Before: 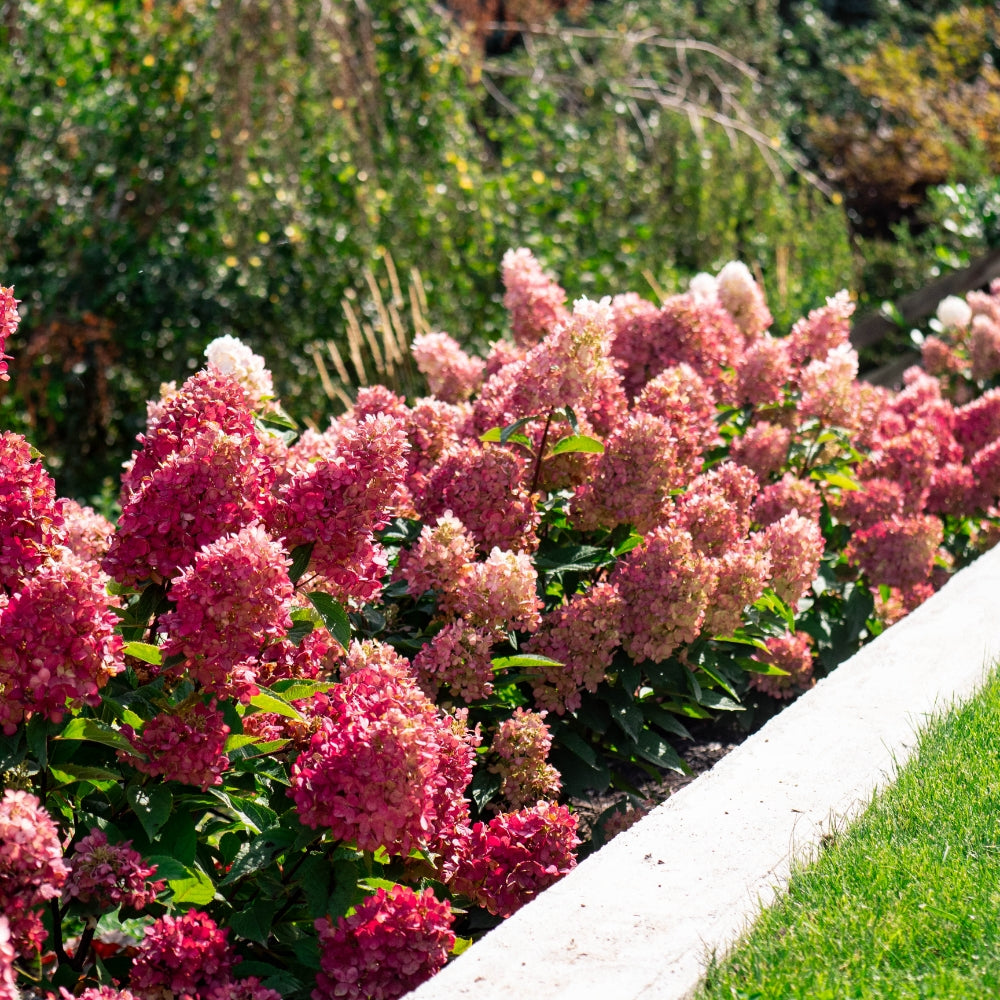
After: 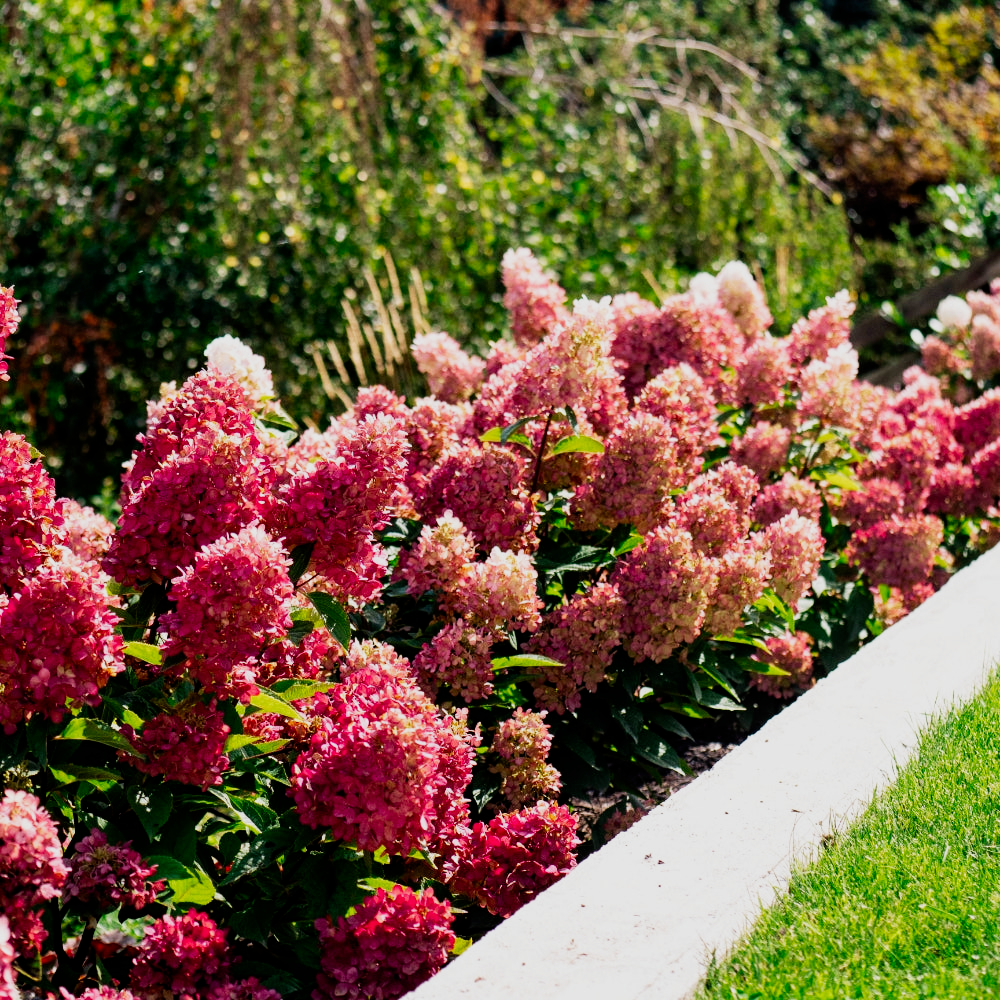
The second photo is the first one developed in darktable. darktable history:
filmic rgb: black relative exposure -16 EV, white relative exposure 5.31 EV, hardness 5.9, contrast 1.25, preserve chrominance no, color science v5 (2021)
velvia: strength 17%
